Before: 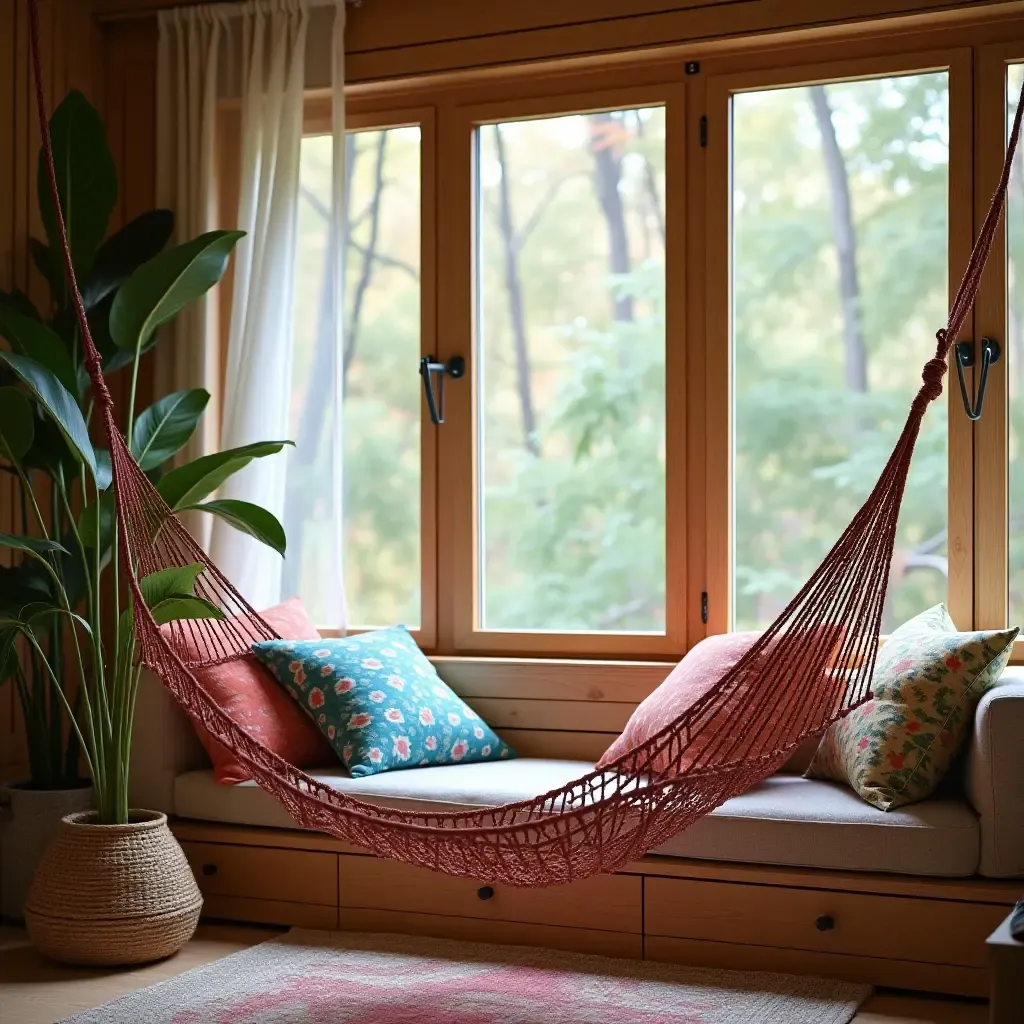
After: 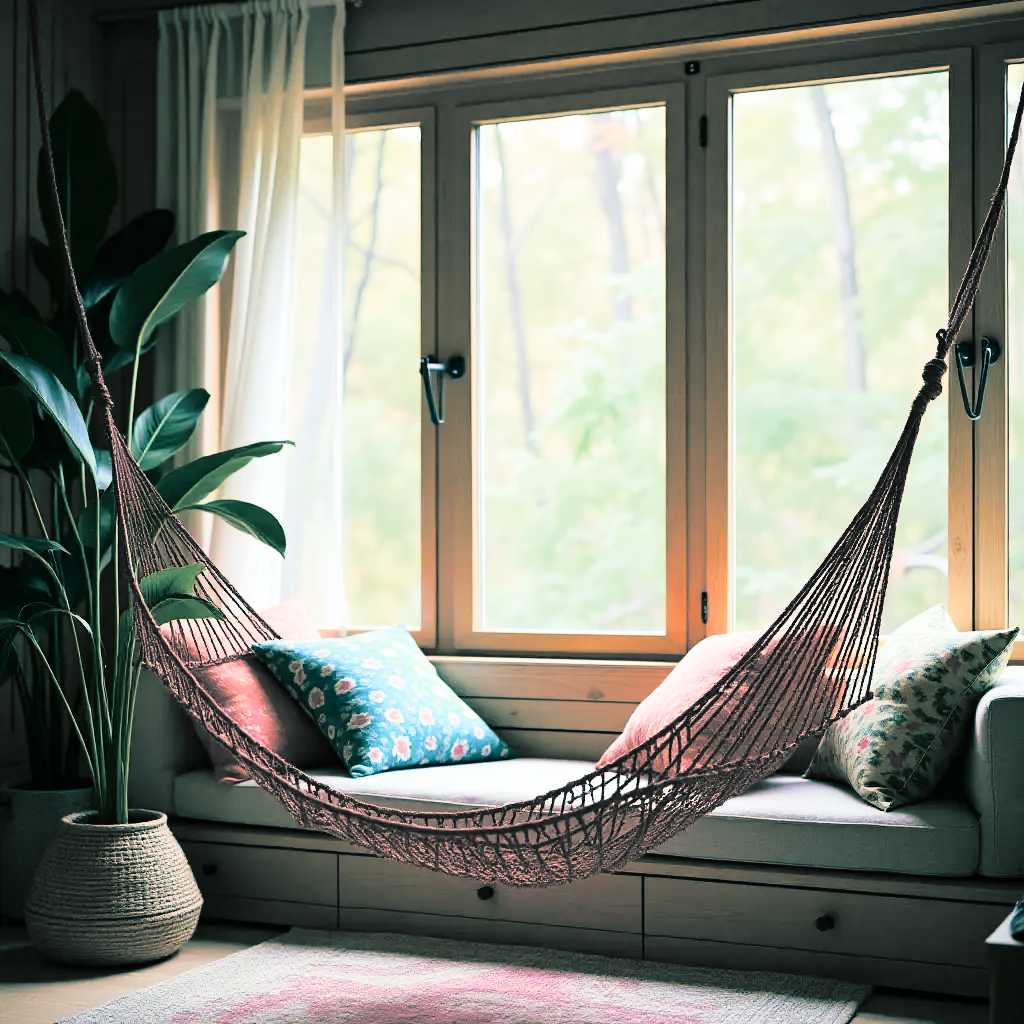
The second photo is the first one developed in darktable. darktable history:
tone curve: curves: ch0 [(0, 0) (0.003, 0.002) (0.011, 0.008) (0.025, 0.019) (0.044, 0.034) (0.069, 0.053) (0.1, 0.079) (0.136, 0.127) (0.177, 0.191) (0.224, 0.274) (0.277, 0.367) (0.335, 0.465) (0.399, 0.552) (0.468, 0.643) (0.543, 0.737) (0.623, 0.82) (0.709, 0.891) (0.801, 0.928) (0.898, 0.963) (1, 1)], color space Lab, independent channels, preserve colors none
split-toning: shadows › hue 186.43°, highlights › hue 49.29°, compress 30.29%
color balance rgb: perceptual saturation grading › global saturation 20%, perceptual saturation grading › highlights -25%, perceptual saturation grading › shadows 25%
